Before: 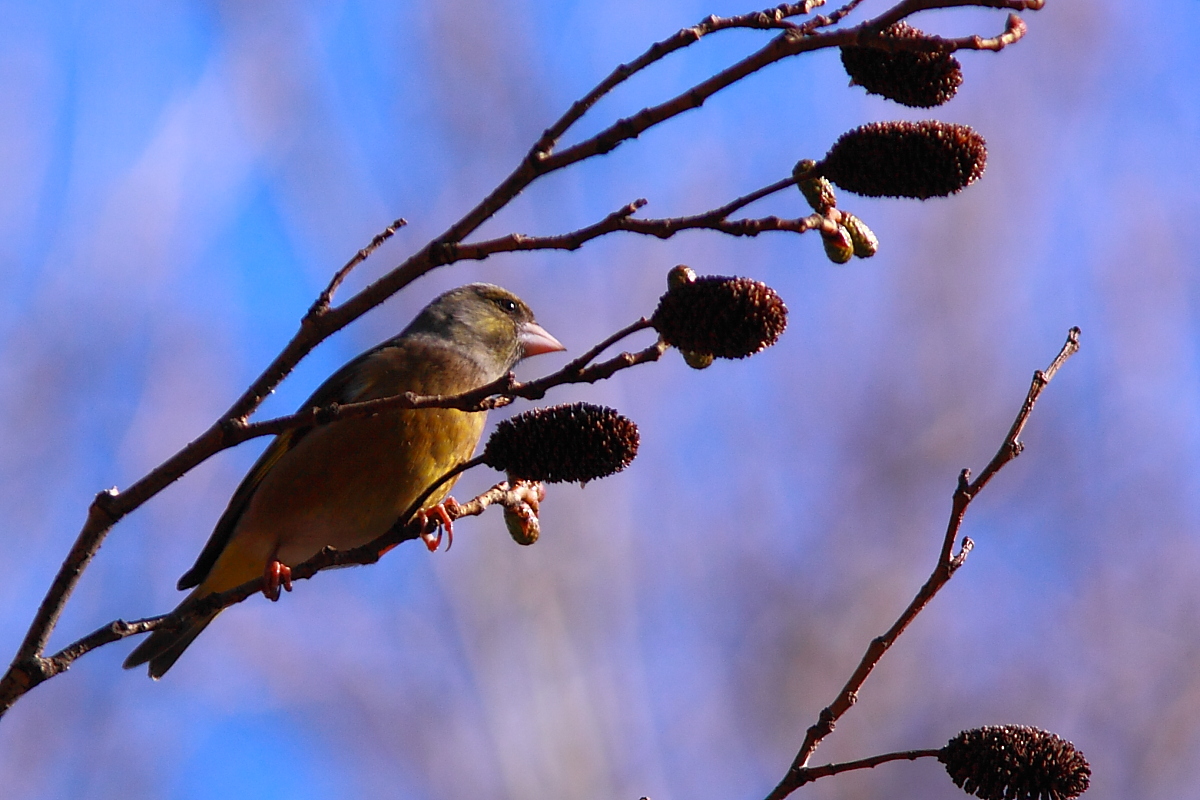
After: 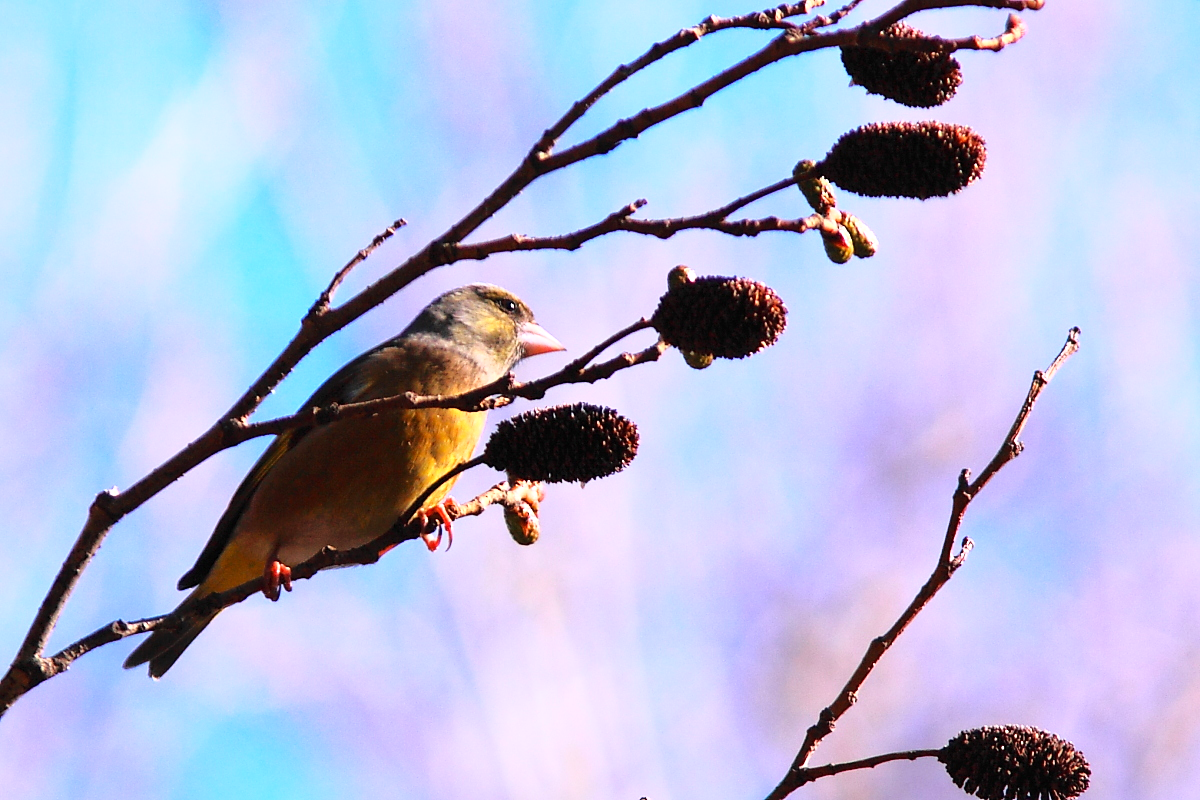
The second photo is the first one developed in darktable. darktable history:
base curve: curves: ch0 [(0, 0) (0.028, 0.03) (0.121, 0.232) (0.46, 0.748) (0.859, 0.968) (1, 1)]
exposure: exposure 0.631 EV, compensate highlight preservation false
